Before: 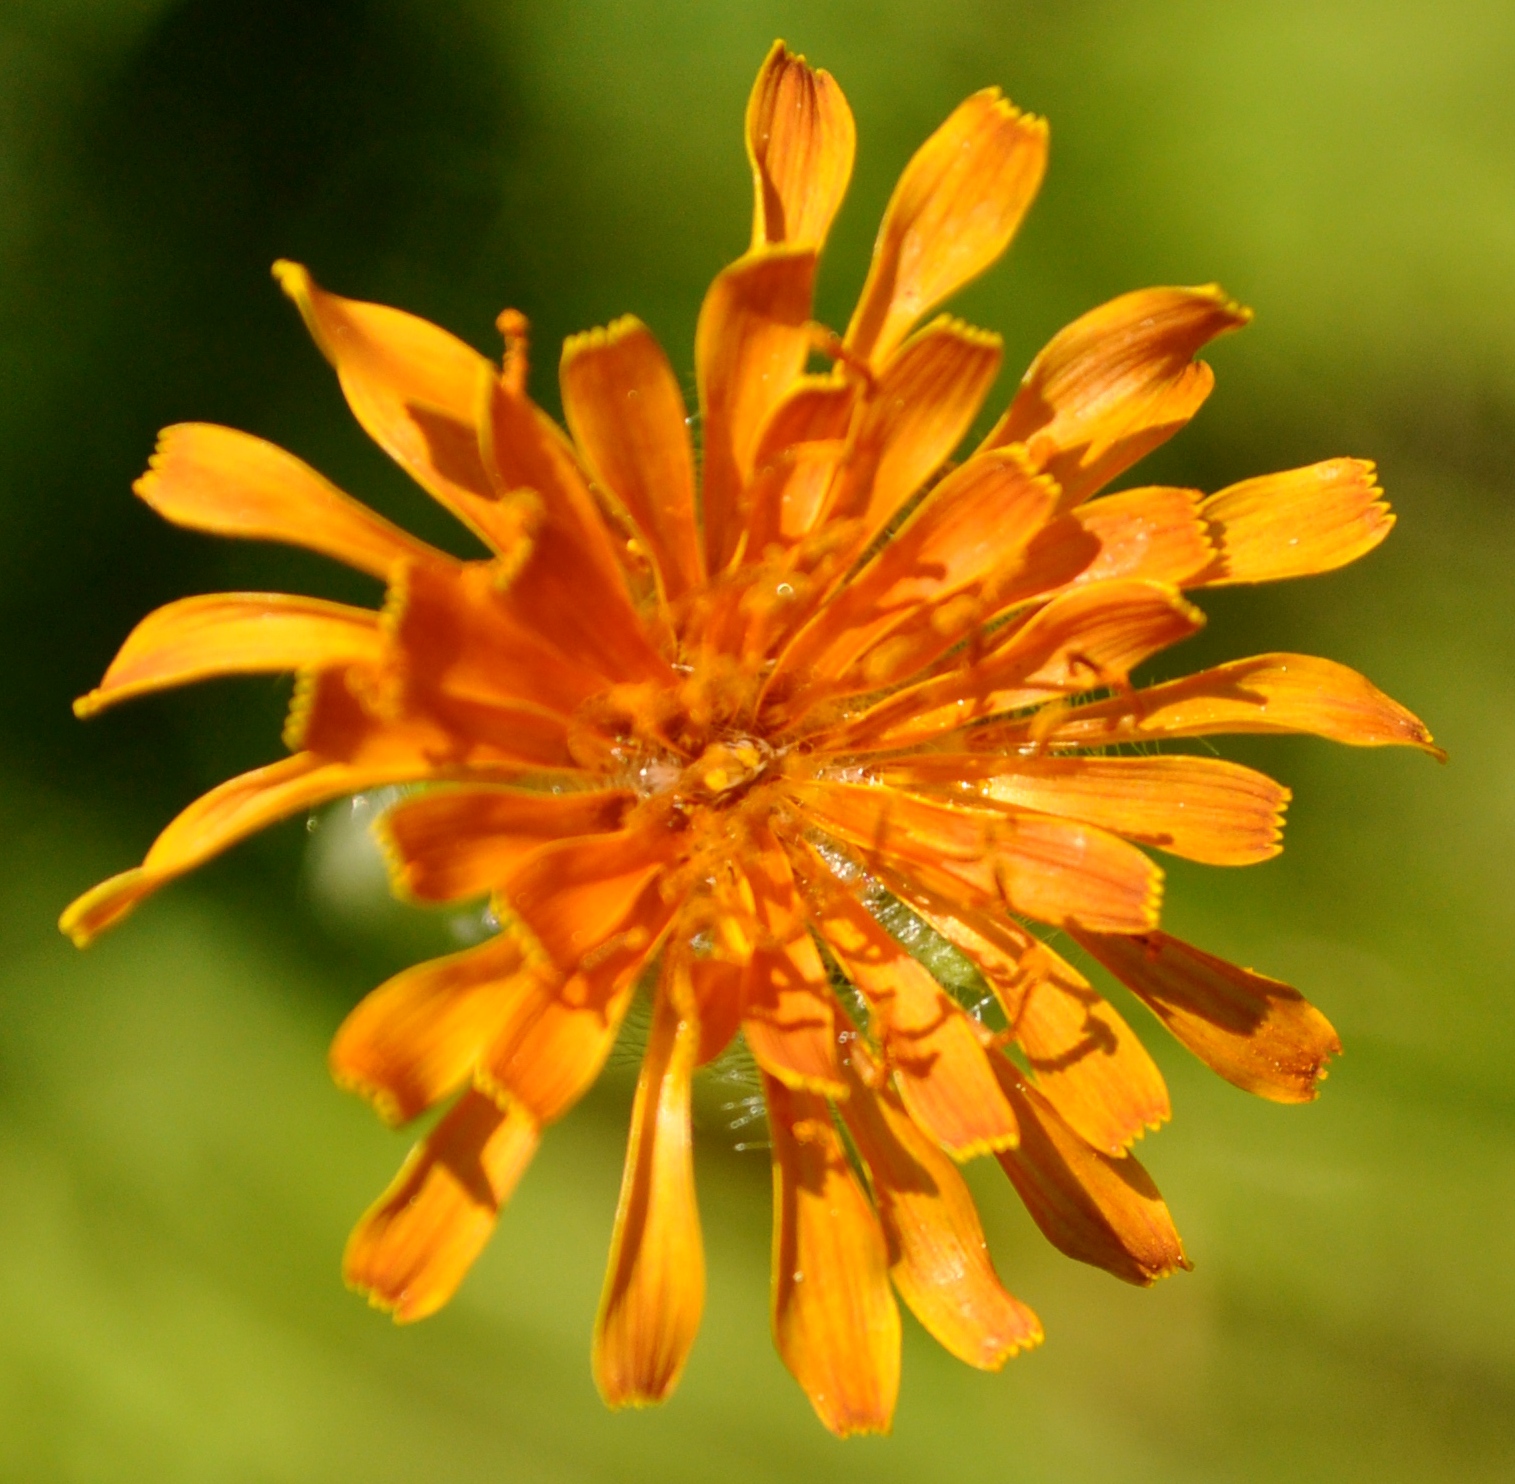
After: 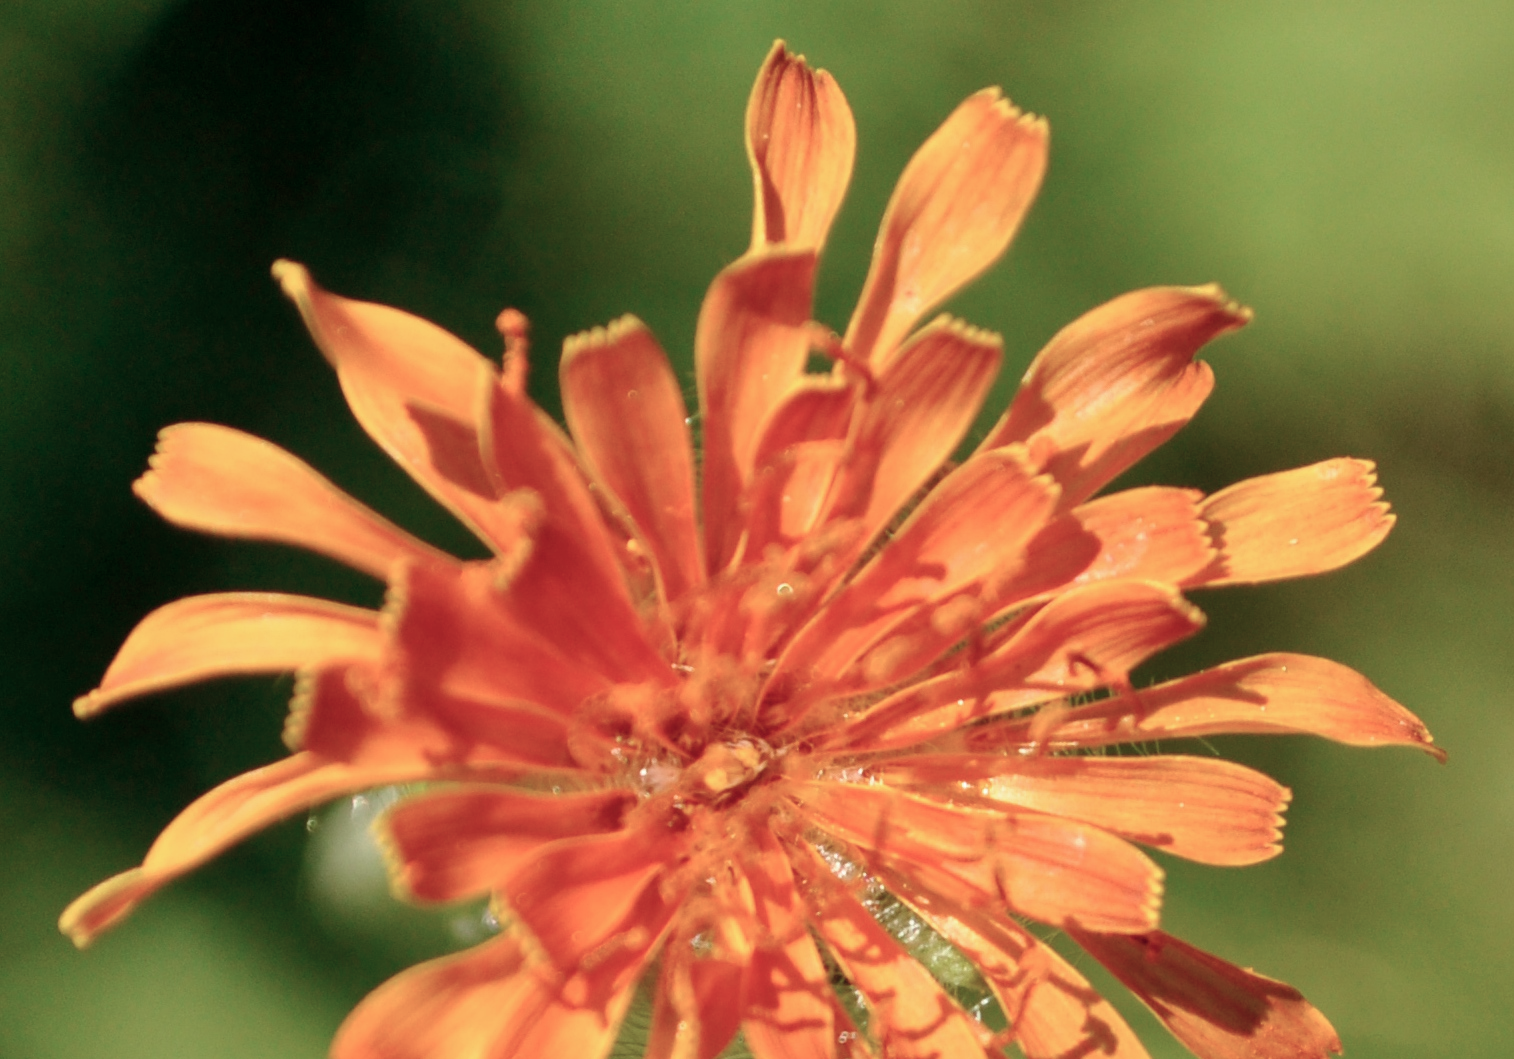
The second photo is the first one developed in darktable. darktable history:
crop: bottom 28.576%
color contrast: blue-yellow contrast 0.62
